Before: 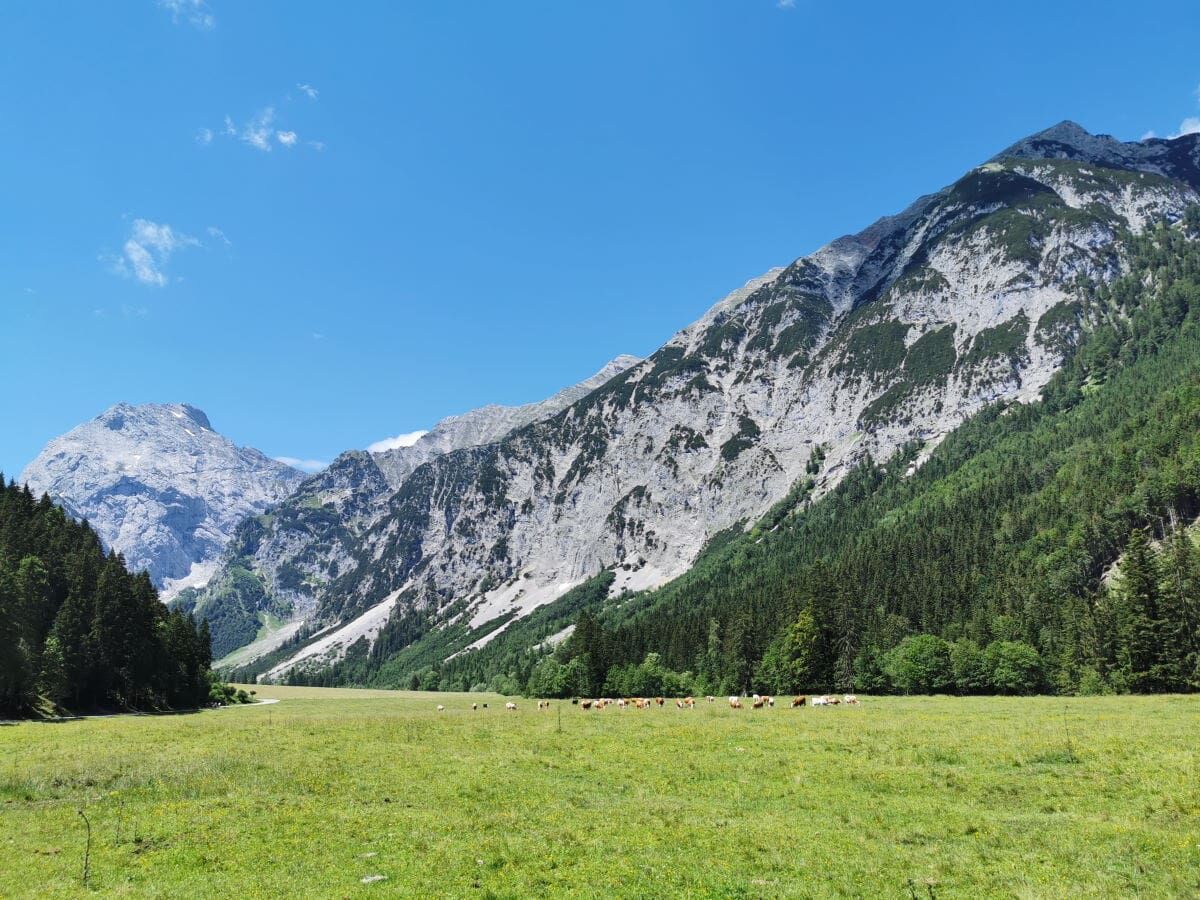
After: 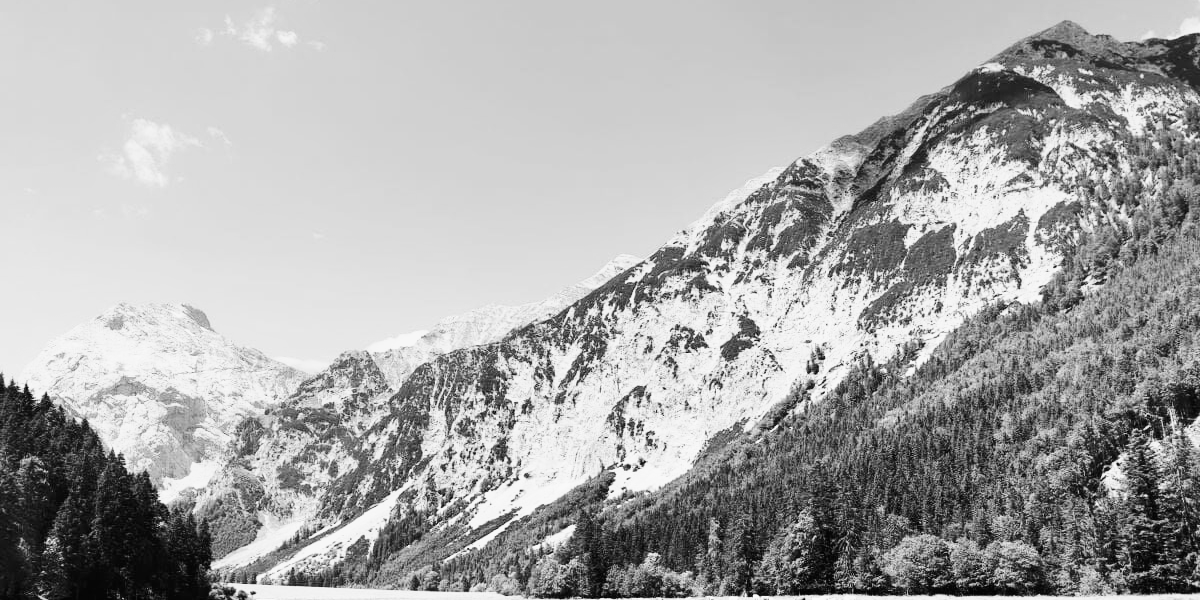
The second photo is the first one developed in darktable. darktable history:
crop: top 11.166%, bottom 22.168%
monochrome: a 32, b 64, size 2.3
base curve: curves: ch0 [(0, 0) (0.007, 0.004) (0.027, 0.03) (0.046, 0.07) (0.207, 0.54) (0.442, 0.872) (0.673, 0.972) (1, 1)], preserve colors none
